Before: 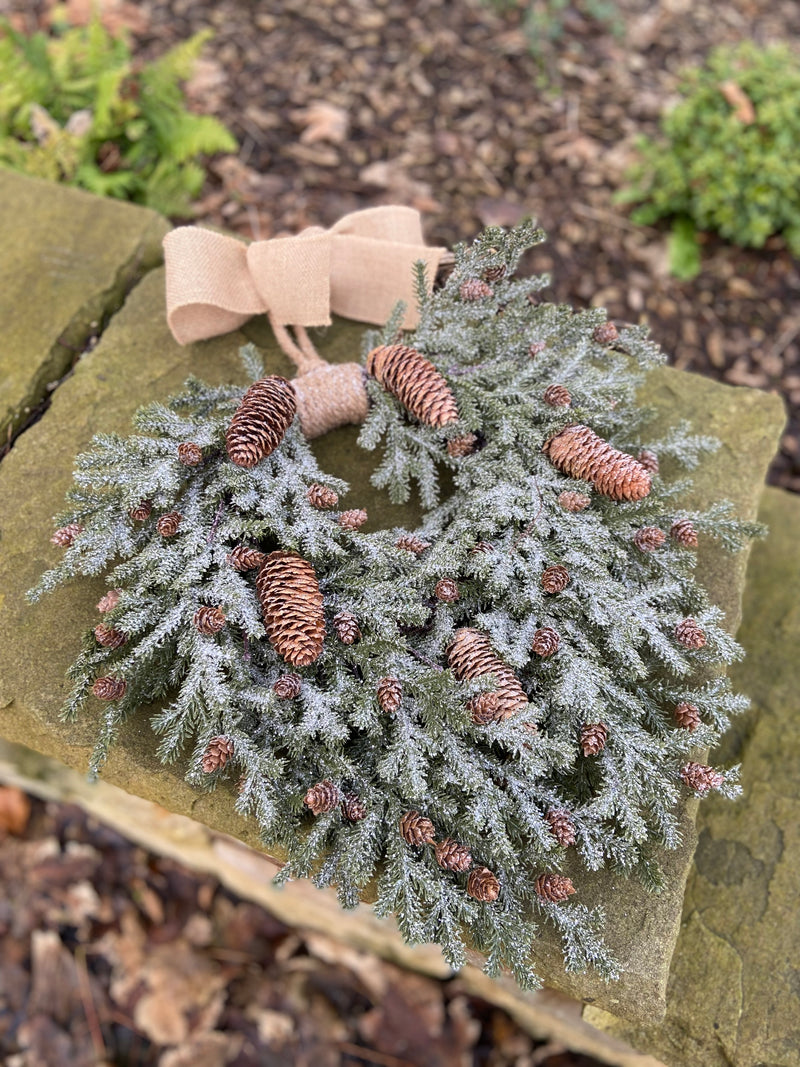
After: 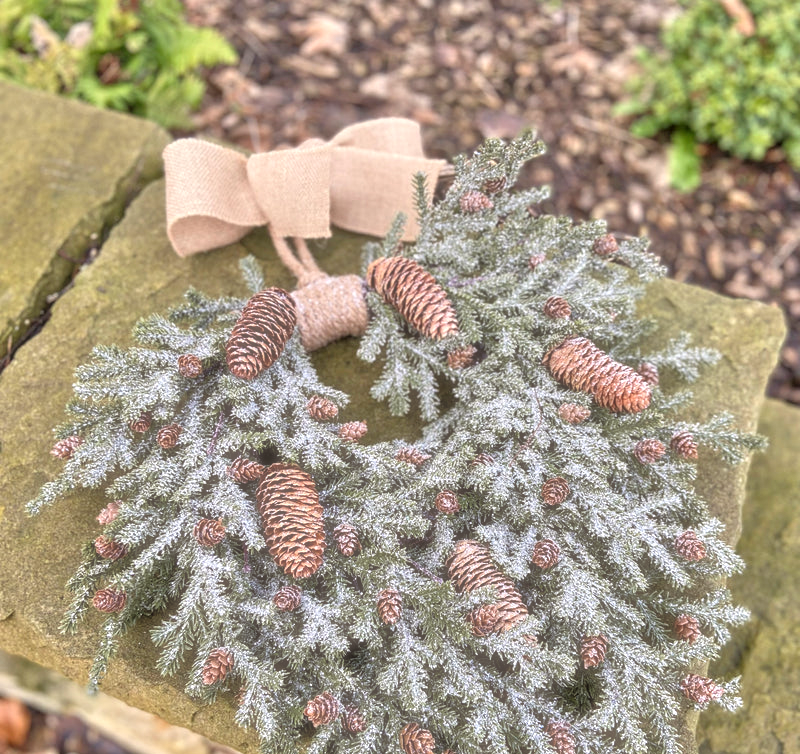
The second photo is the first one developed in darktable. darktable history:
tone equalizer: -7 EV 0.15 EV, -6 EV 0.6 EV, -5 EV 1.15 EV, -4 EV 1.33 EV, -3 EV 1.15 EV, -2 EV 0.6 EV, -1 EV 0.15 EV, mask exposure compensation -0.5 EV
haze removal: strength -0.09, distance 0.358, compatibility mode true, adaptive false
local contrast: detail 130%
crop and rotate: top 8.293%, bottom 20.996%
